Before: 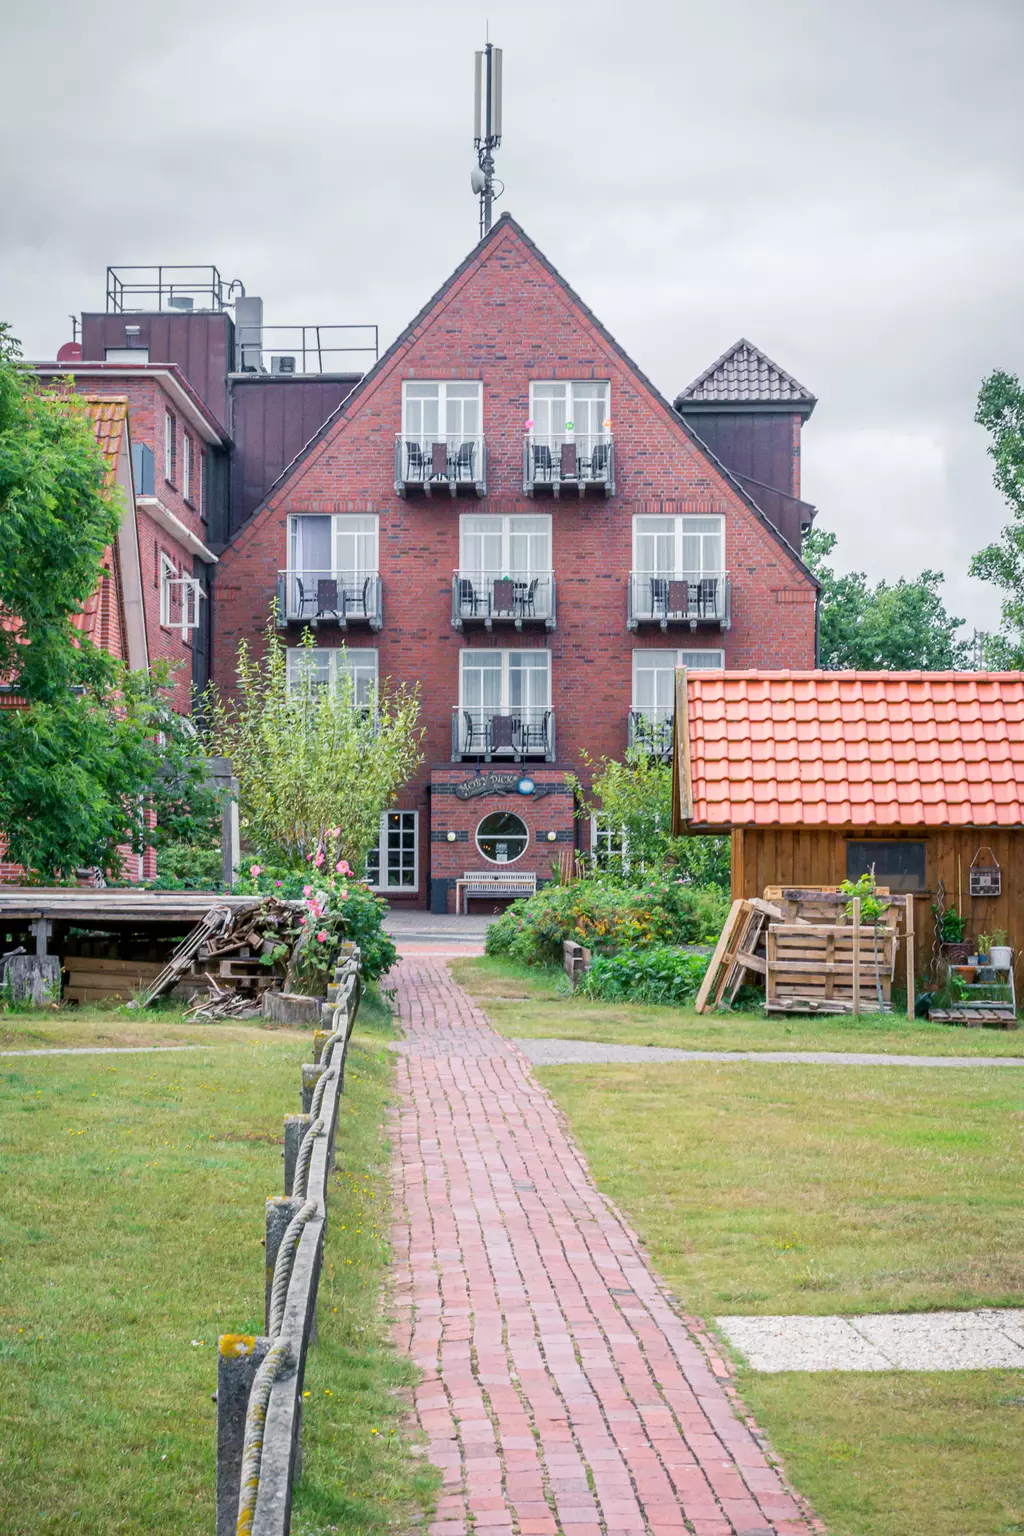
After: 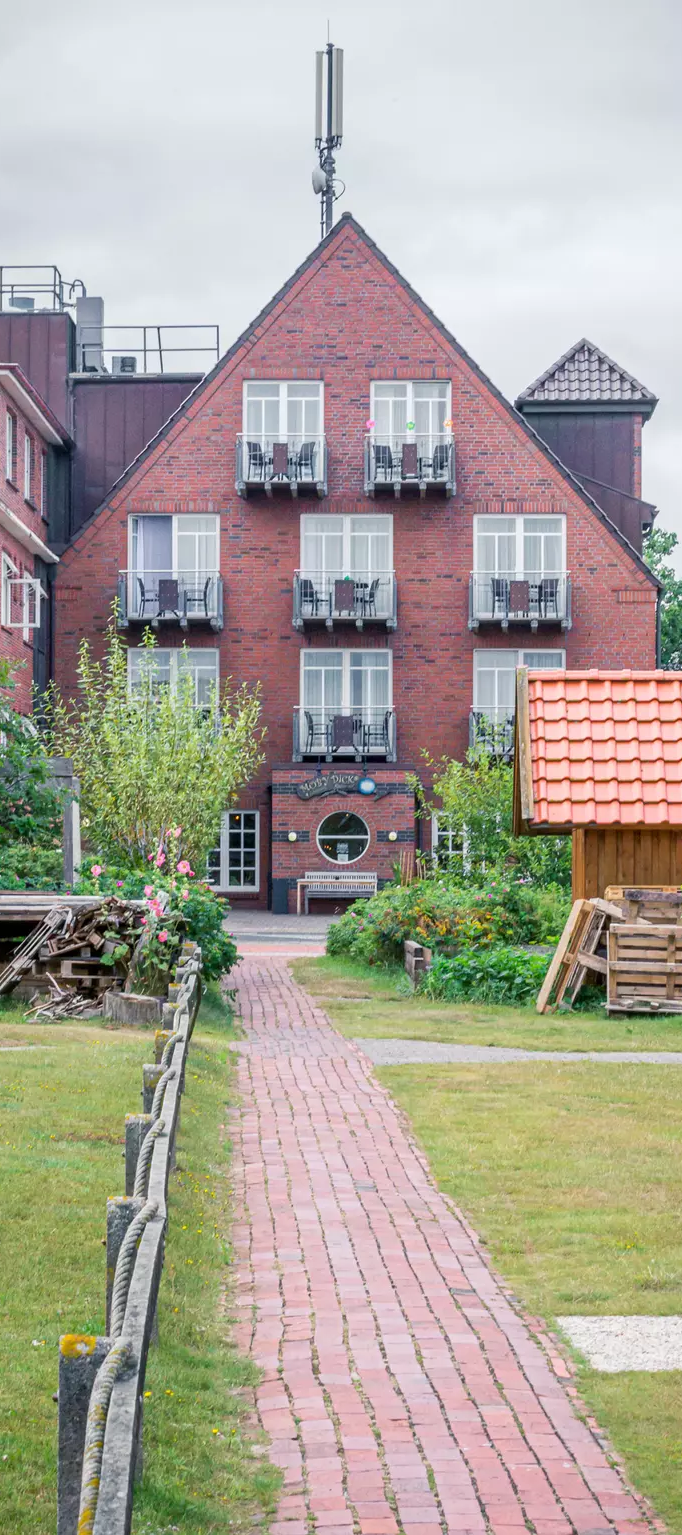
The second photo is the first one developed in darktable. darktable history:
crop and rotate: left 15.598%, right 17.715%
